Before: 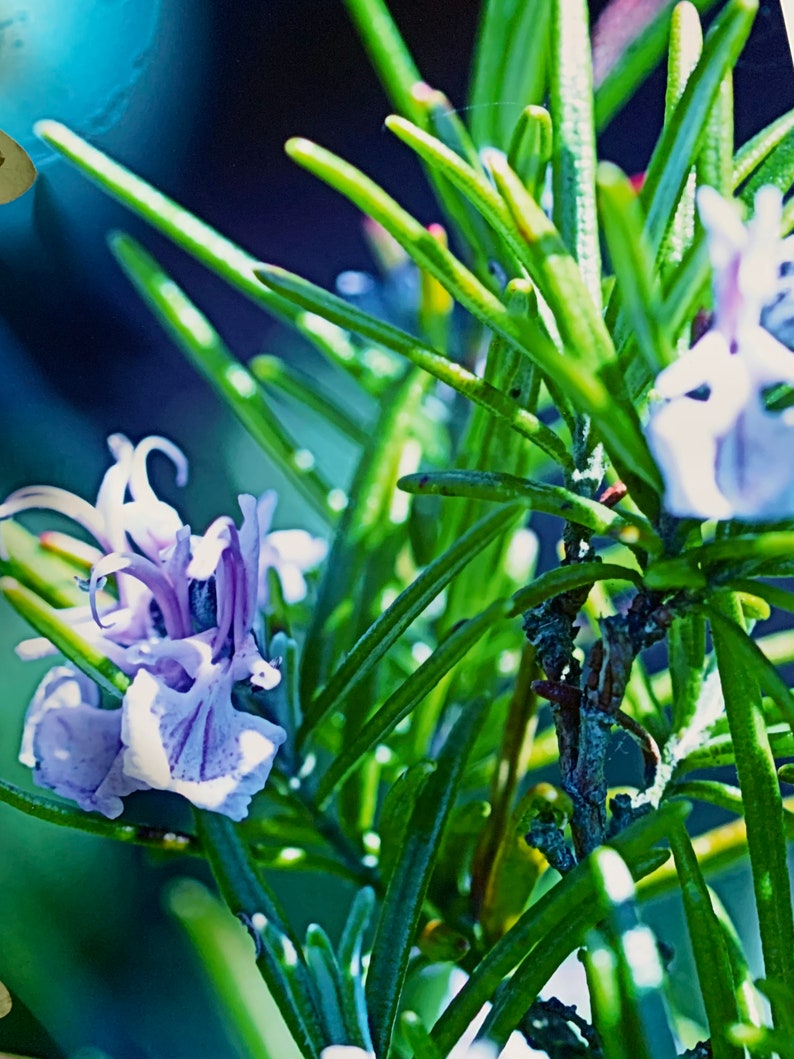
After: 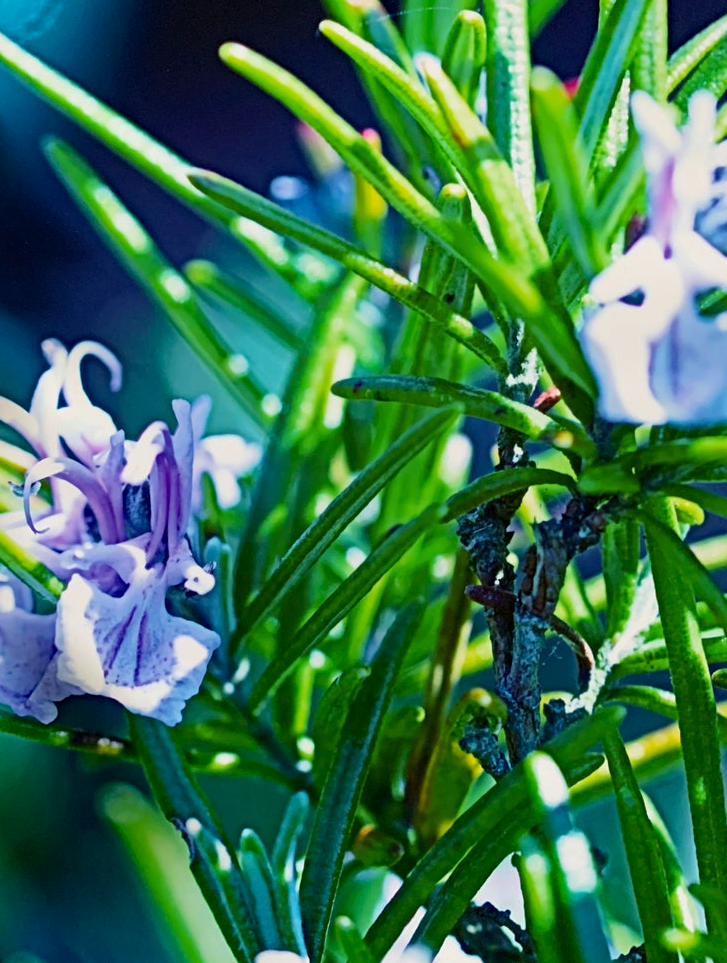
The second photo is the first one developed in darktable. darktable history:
haze removal: compatibility mode true, adaptive false
crop and rotate: left 8.402%, top 9.026%
